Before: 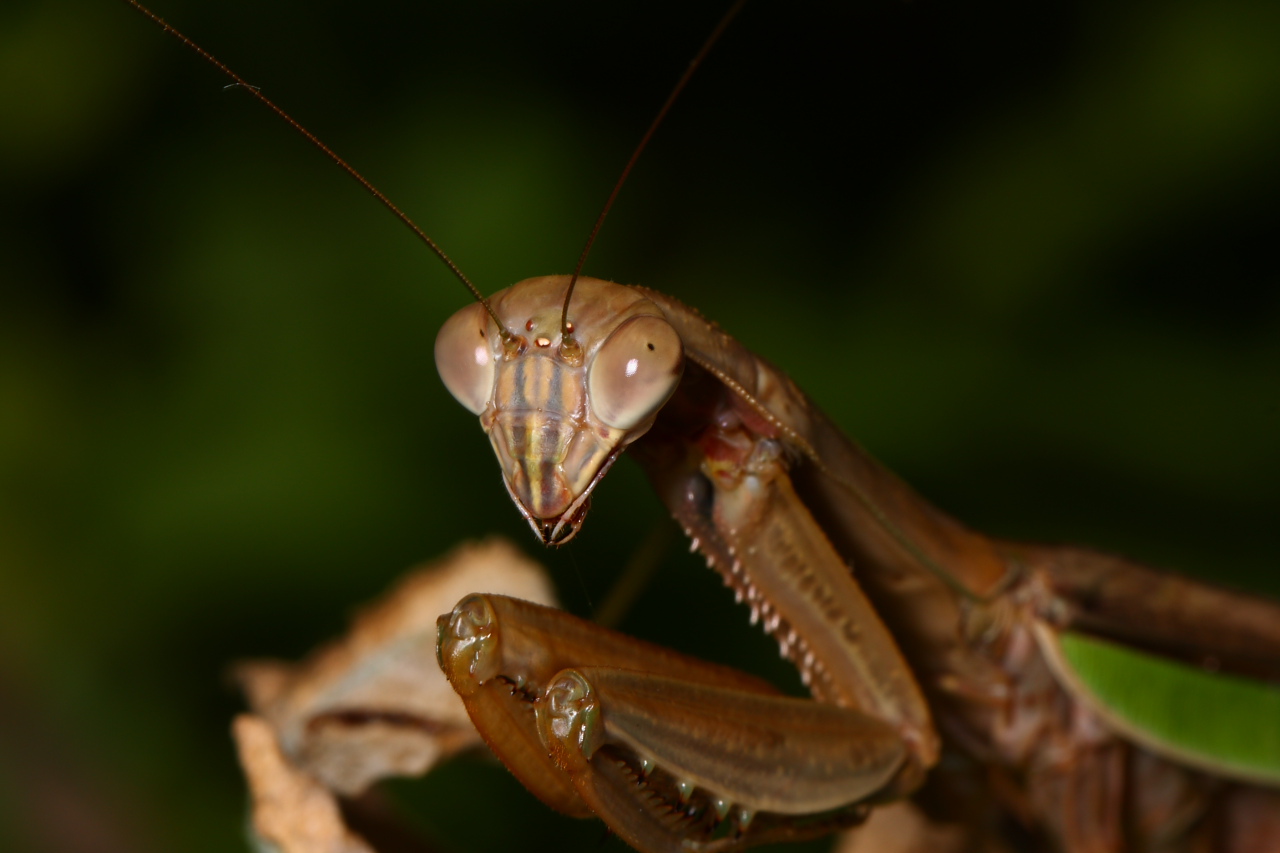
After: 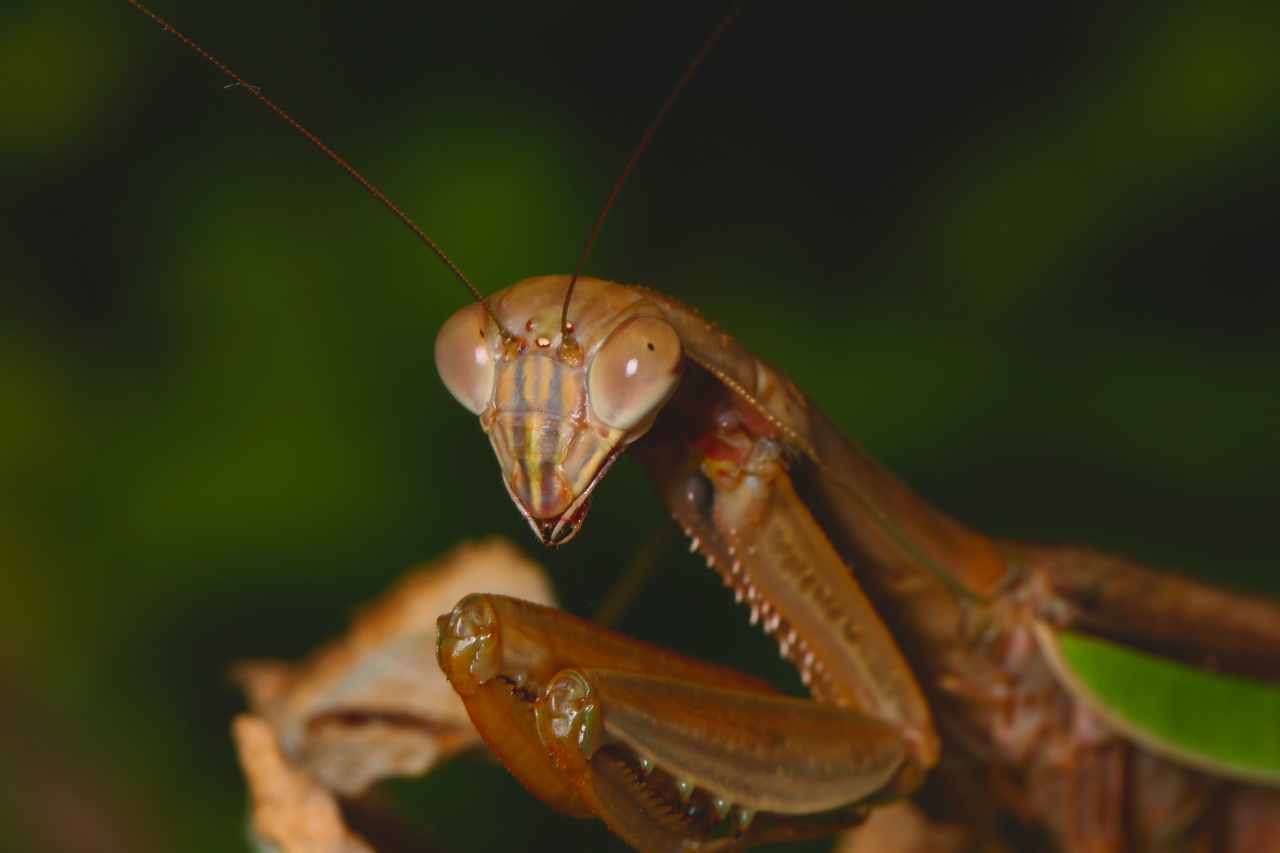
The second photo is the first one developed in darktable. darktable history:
contrast brightness saturation: contrast -0.172, saturation 0.186
